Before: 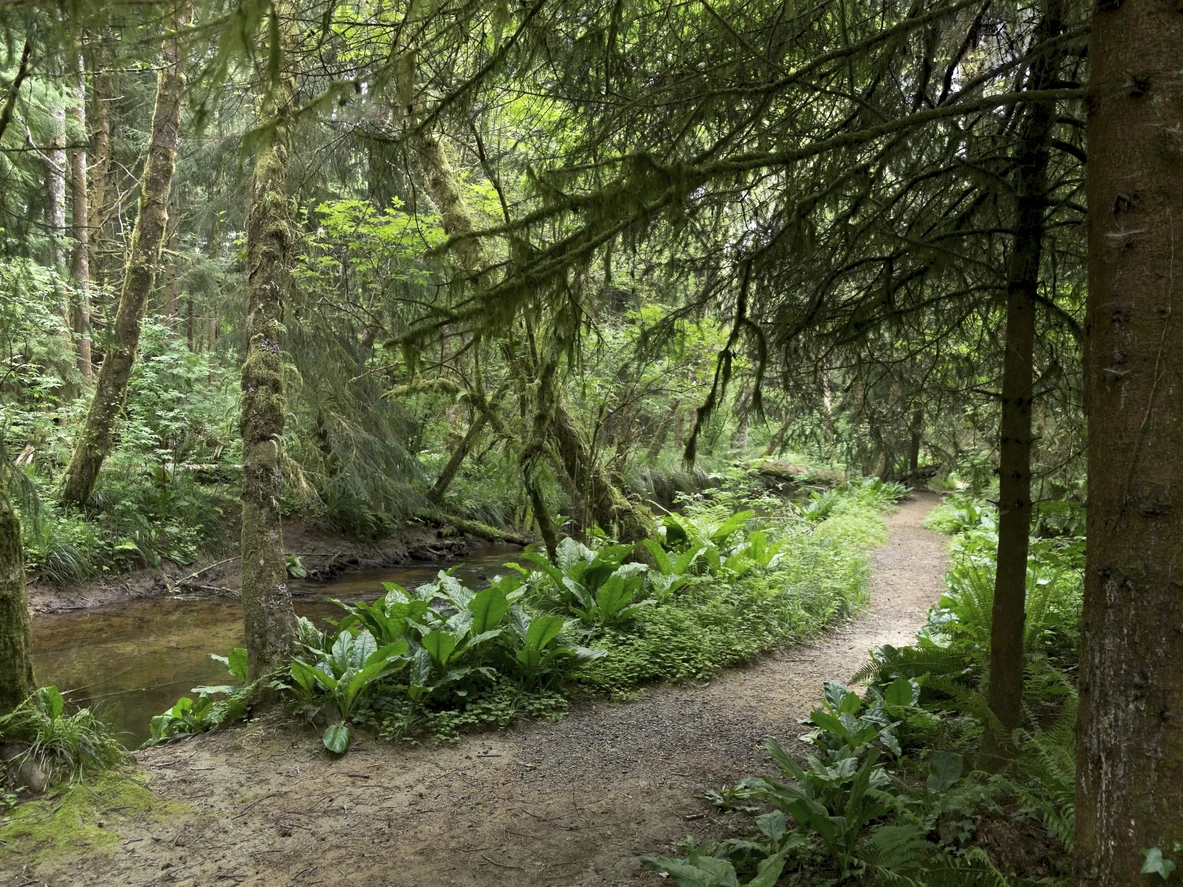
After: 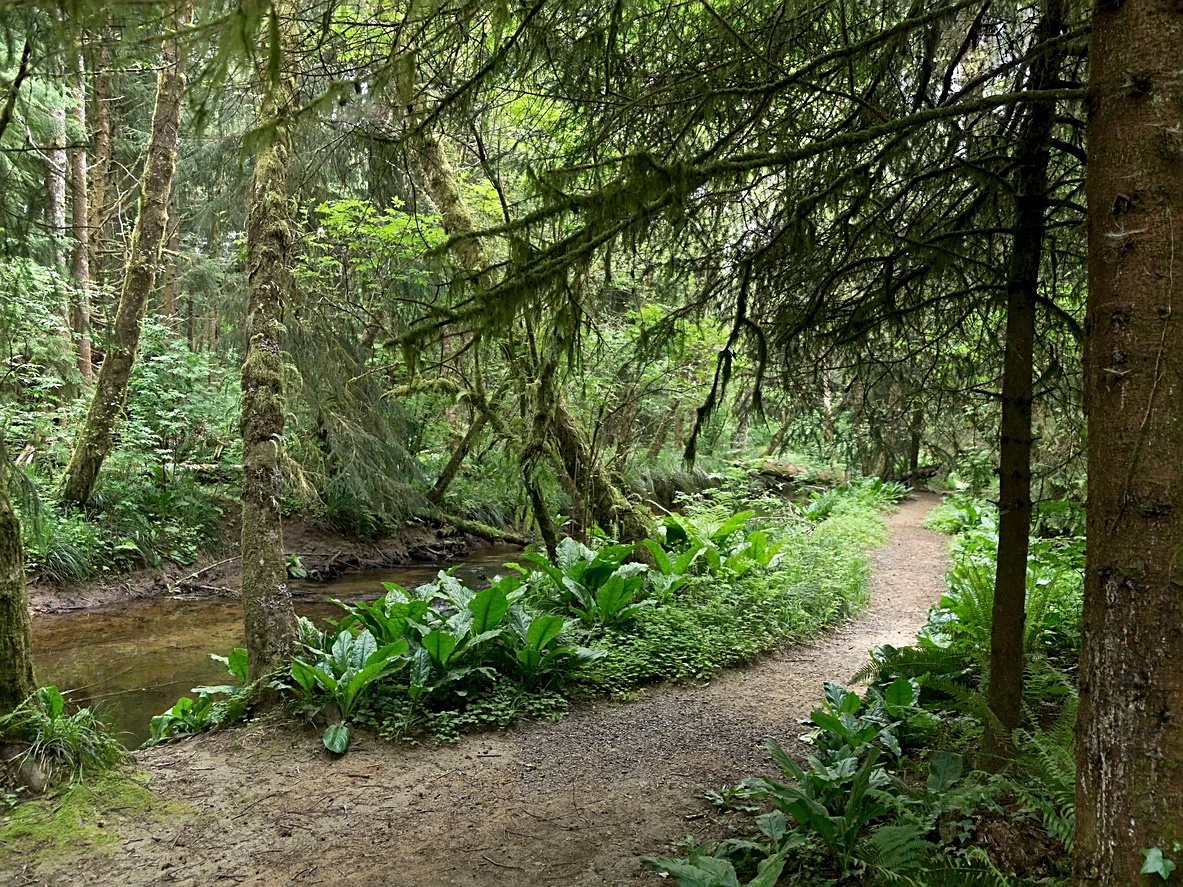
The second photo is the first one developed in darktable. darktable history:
shadows and highlights: shadows 37.52, highlights -26.93, soften with gaussian
sharpen: on, module defaults
